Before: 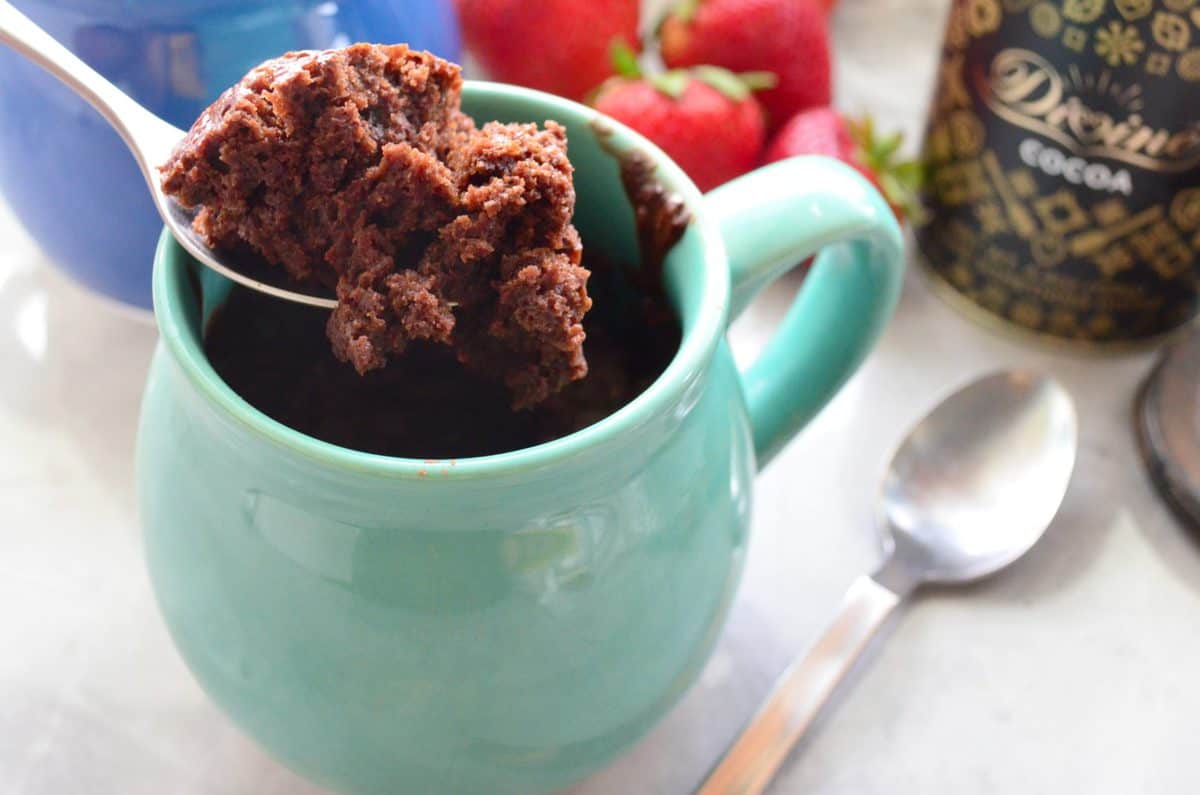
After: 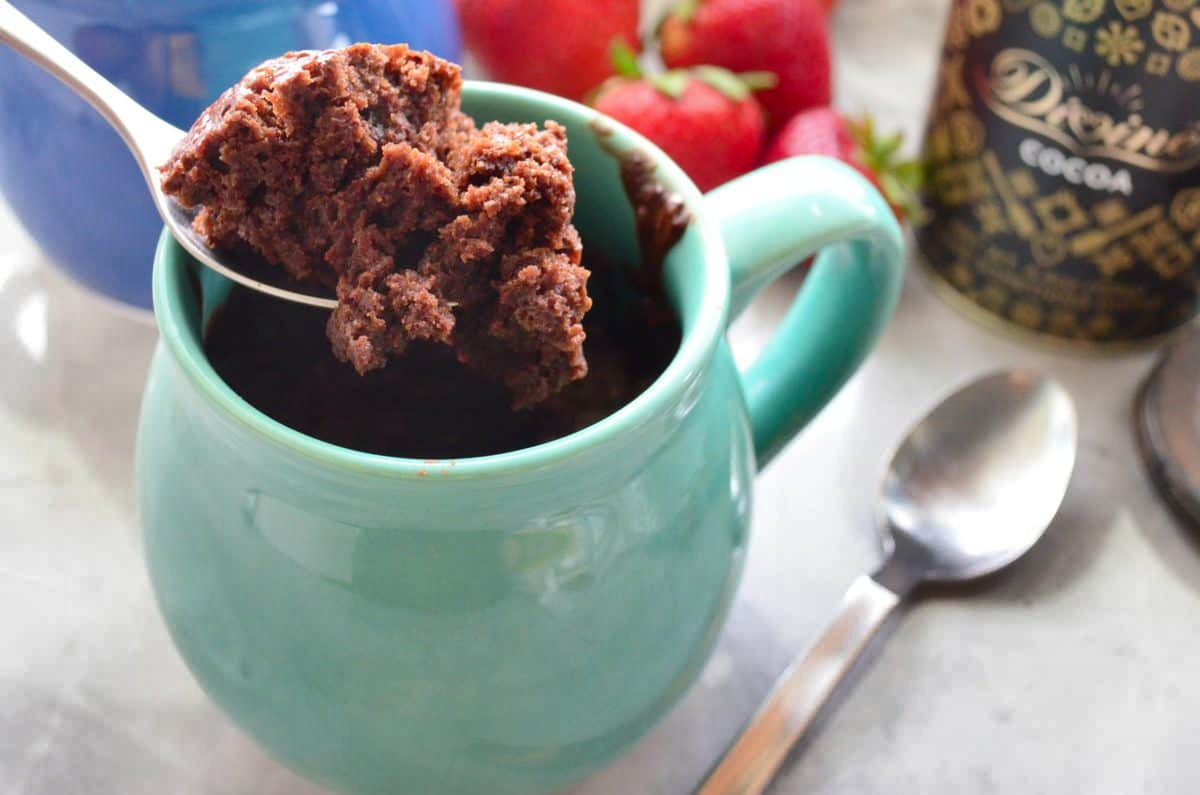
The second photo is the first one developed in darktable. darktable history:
shadows and highlights: shadows 59.73, highlights -60.51, soften with gaussian
